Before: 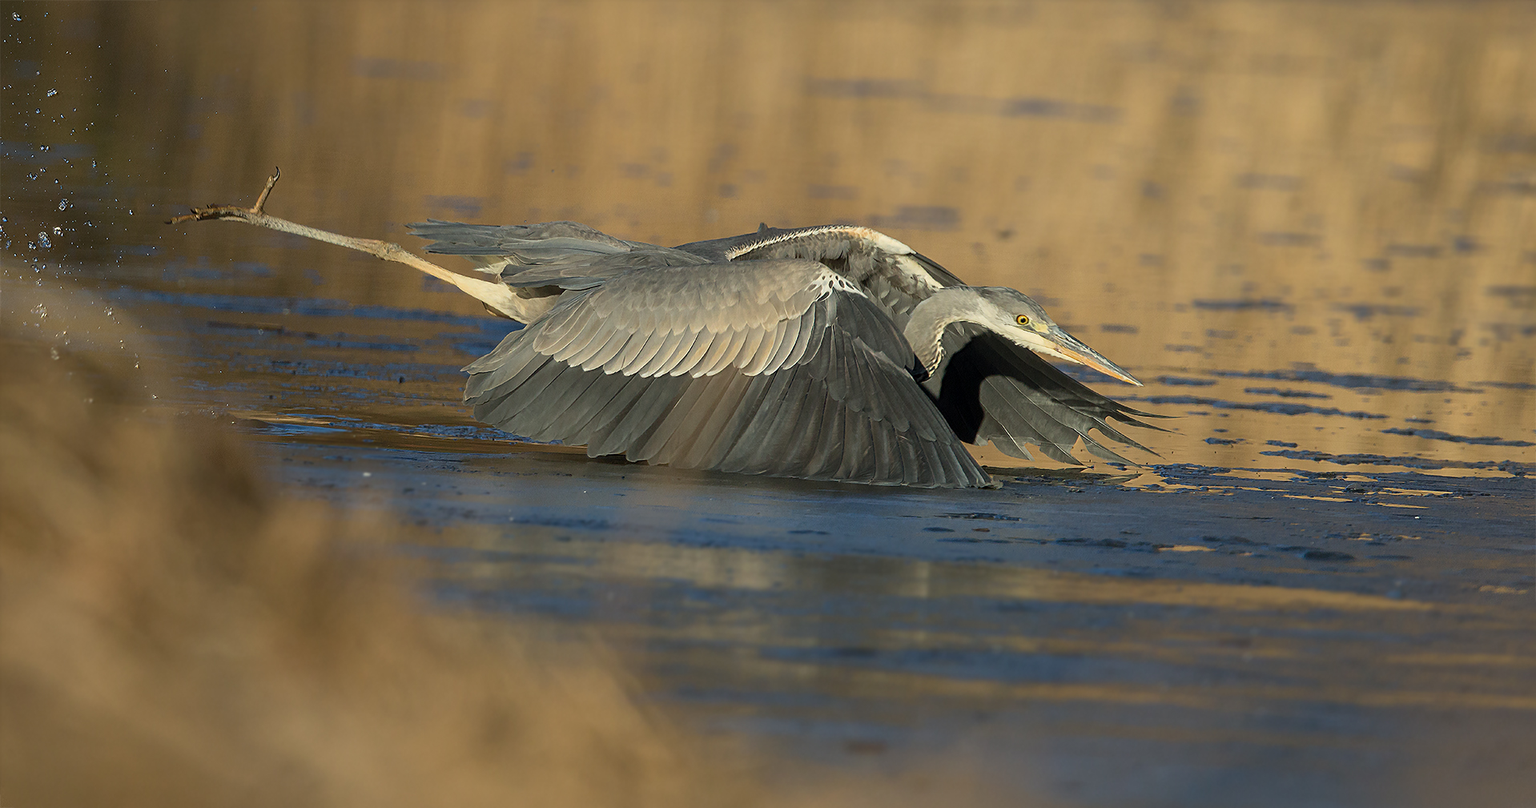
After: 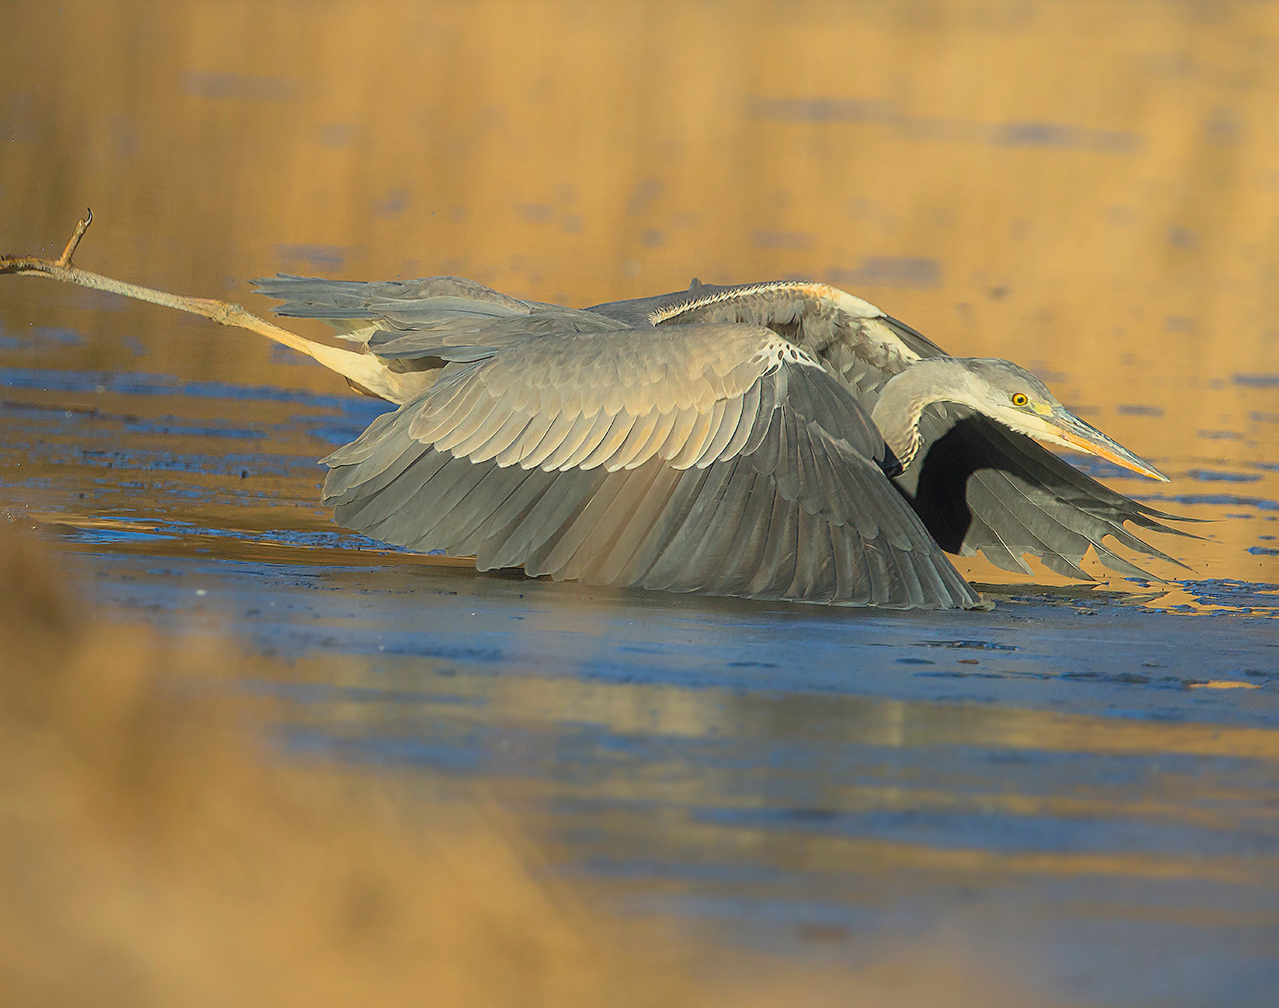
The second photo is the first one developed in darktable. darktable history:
crop and rotate: left 13.414%, right 19.877%
contrast brightness saturation: contrast 0.068, brightness 0.179, saturation 0.41
contrast equalizer: y [[0.5, 0.488, 0.462, 0.461, 0.491, 0.5], [0.5 ×6], [0.5 ×6], [0 ×6], [0 ×6]]
